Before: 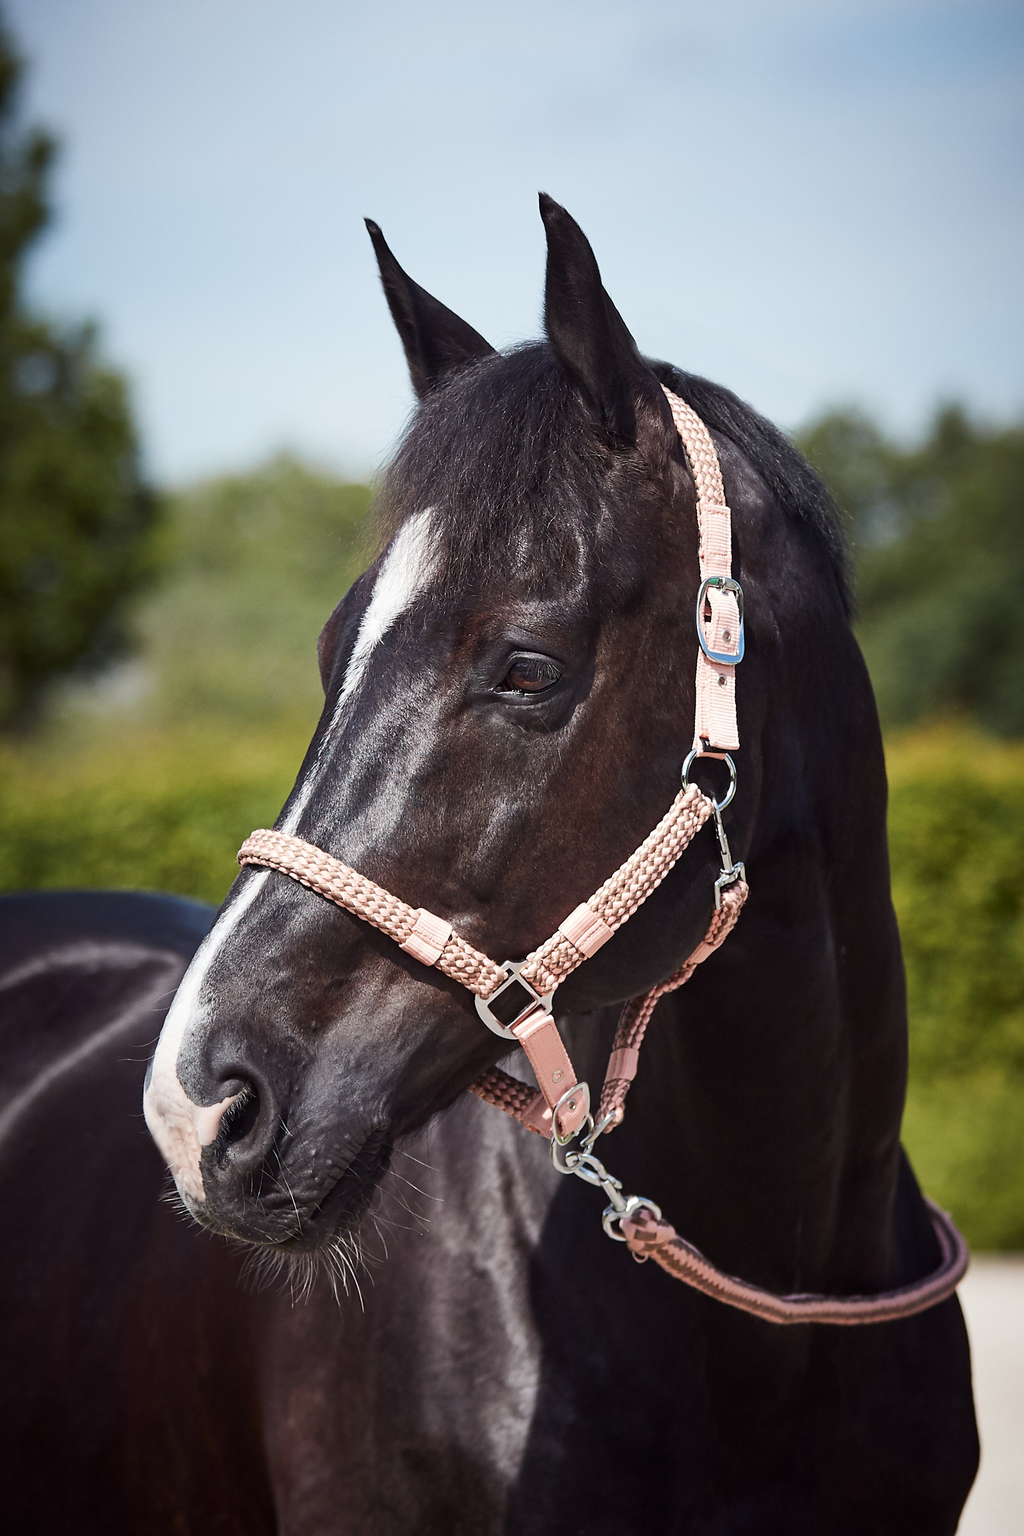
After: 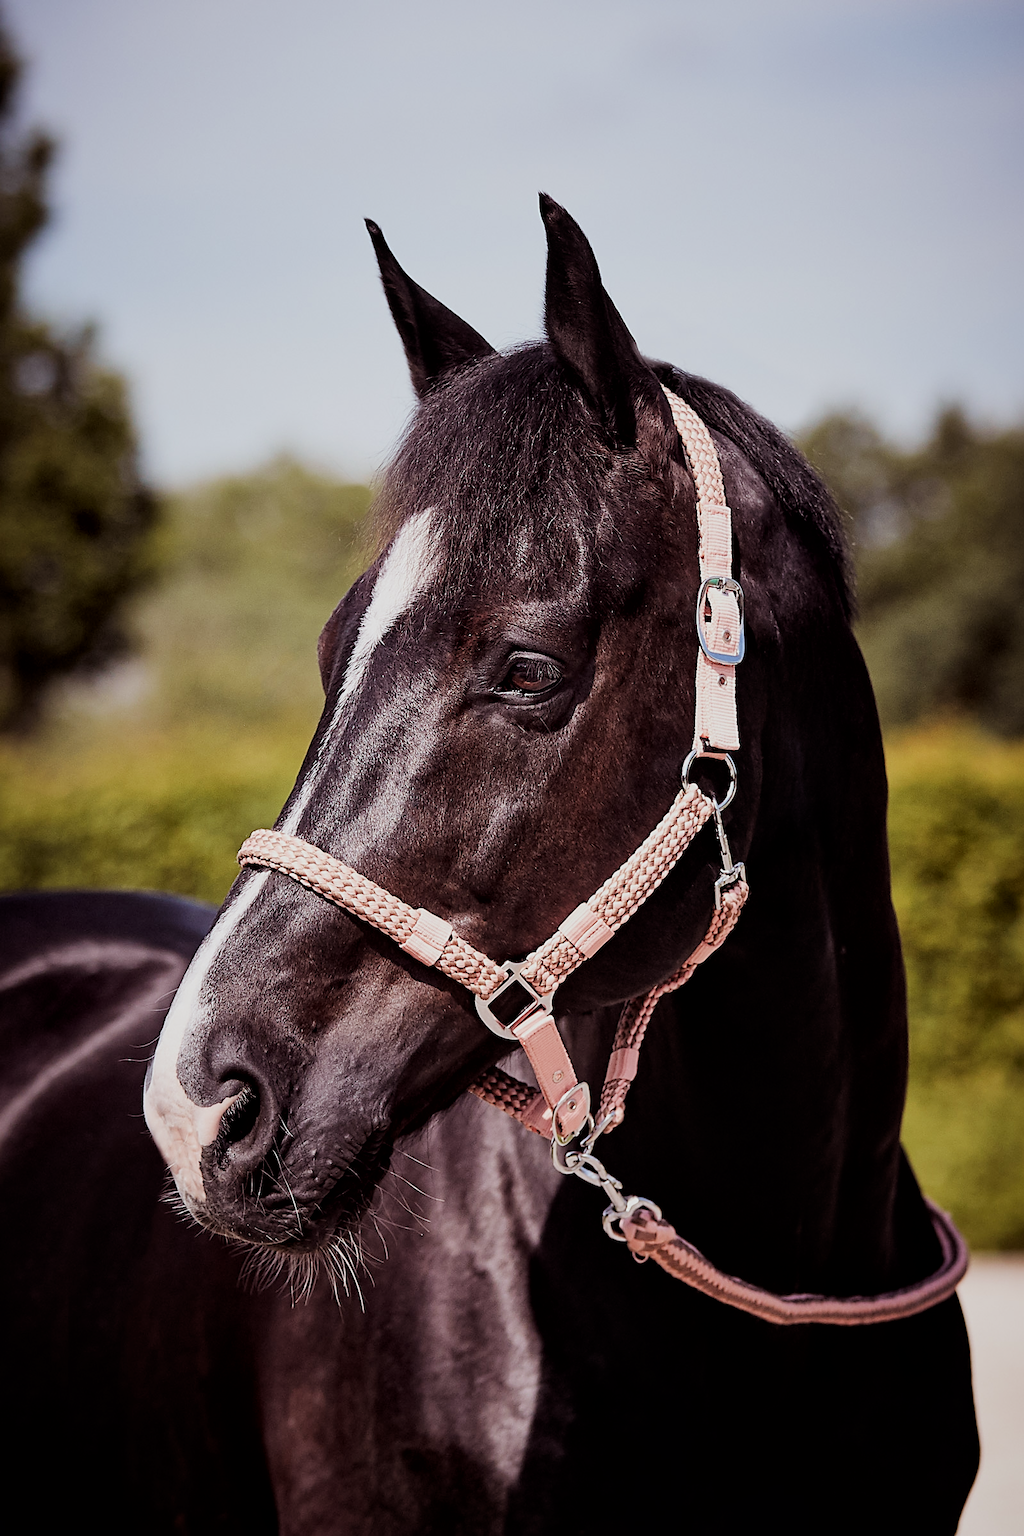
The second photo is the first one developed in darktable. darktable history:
filmic rgb: black relative exposure -5 EV, hardness 2.88, contrast 1.1
sharpen: on, module defaults
rgb levels: mode RGB, independent channels, levels [[0, 0.474, 1], [0, 0.5, 1], [0, 0.5, 1]]
local contrast: mode bilateral grid, contrast 20, coarseness 50, detail 120%, midtone range 0.2
